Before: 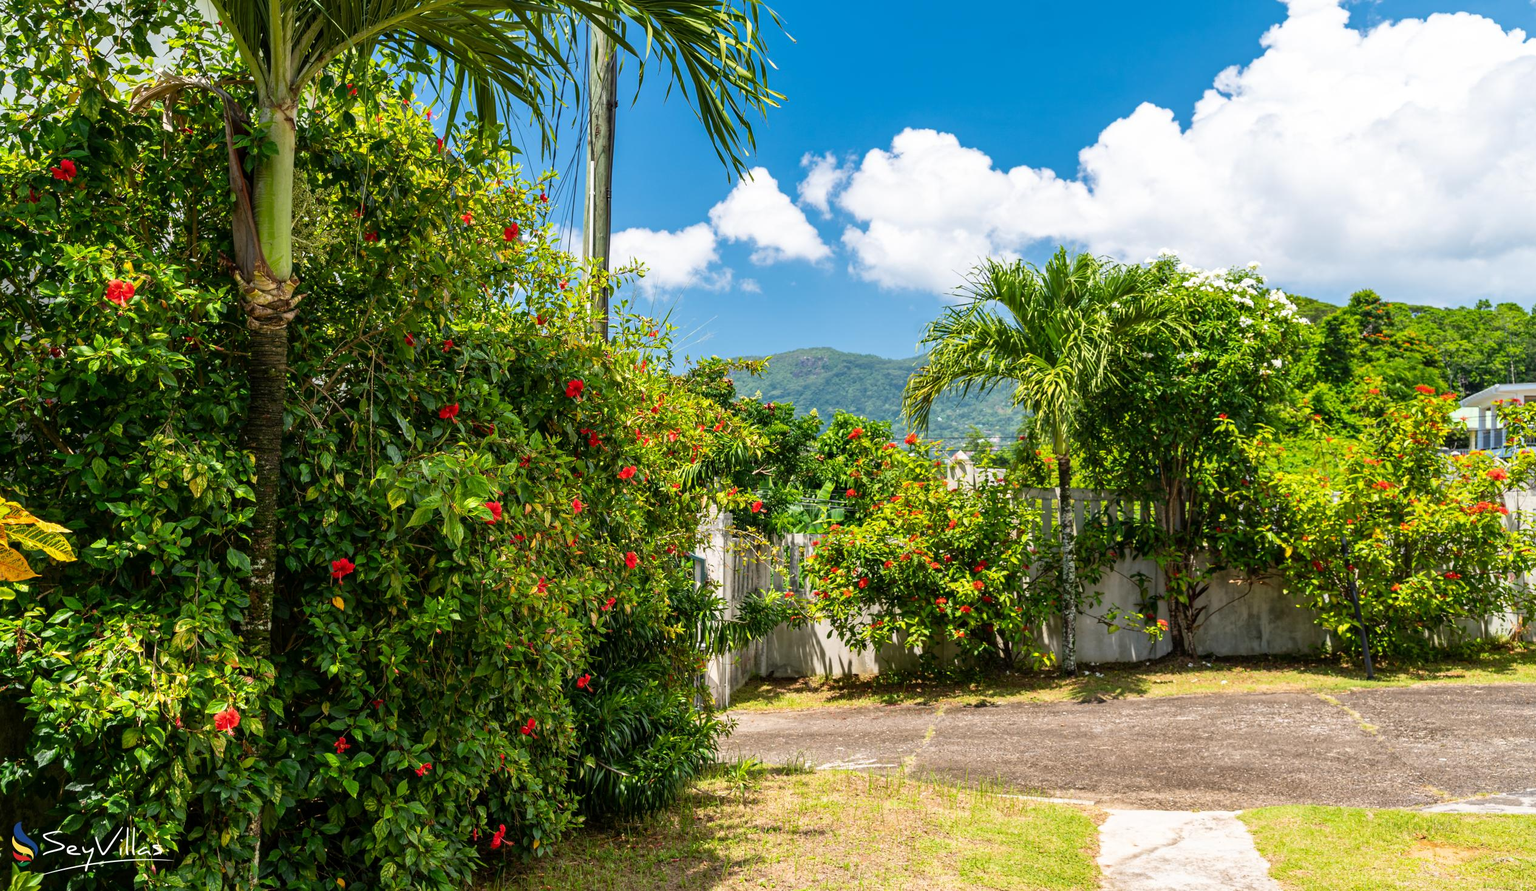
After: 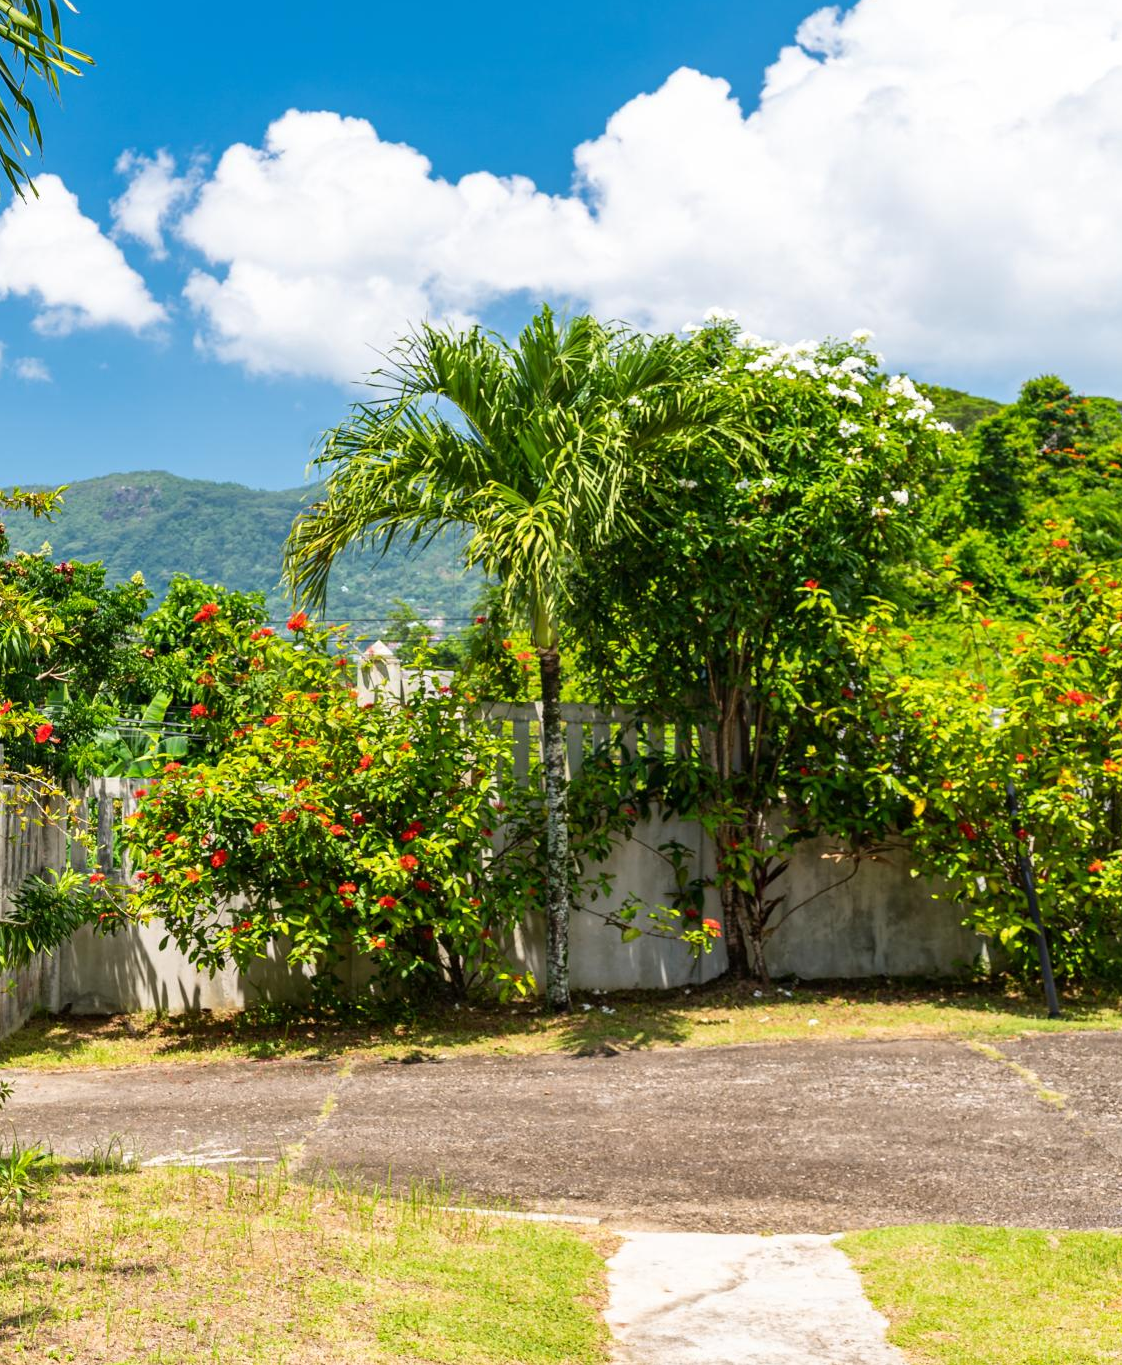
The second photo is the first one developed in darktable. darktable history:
crop: left 47.583%, top 6.921%, right 8.046%
